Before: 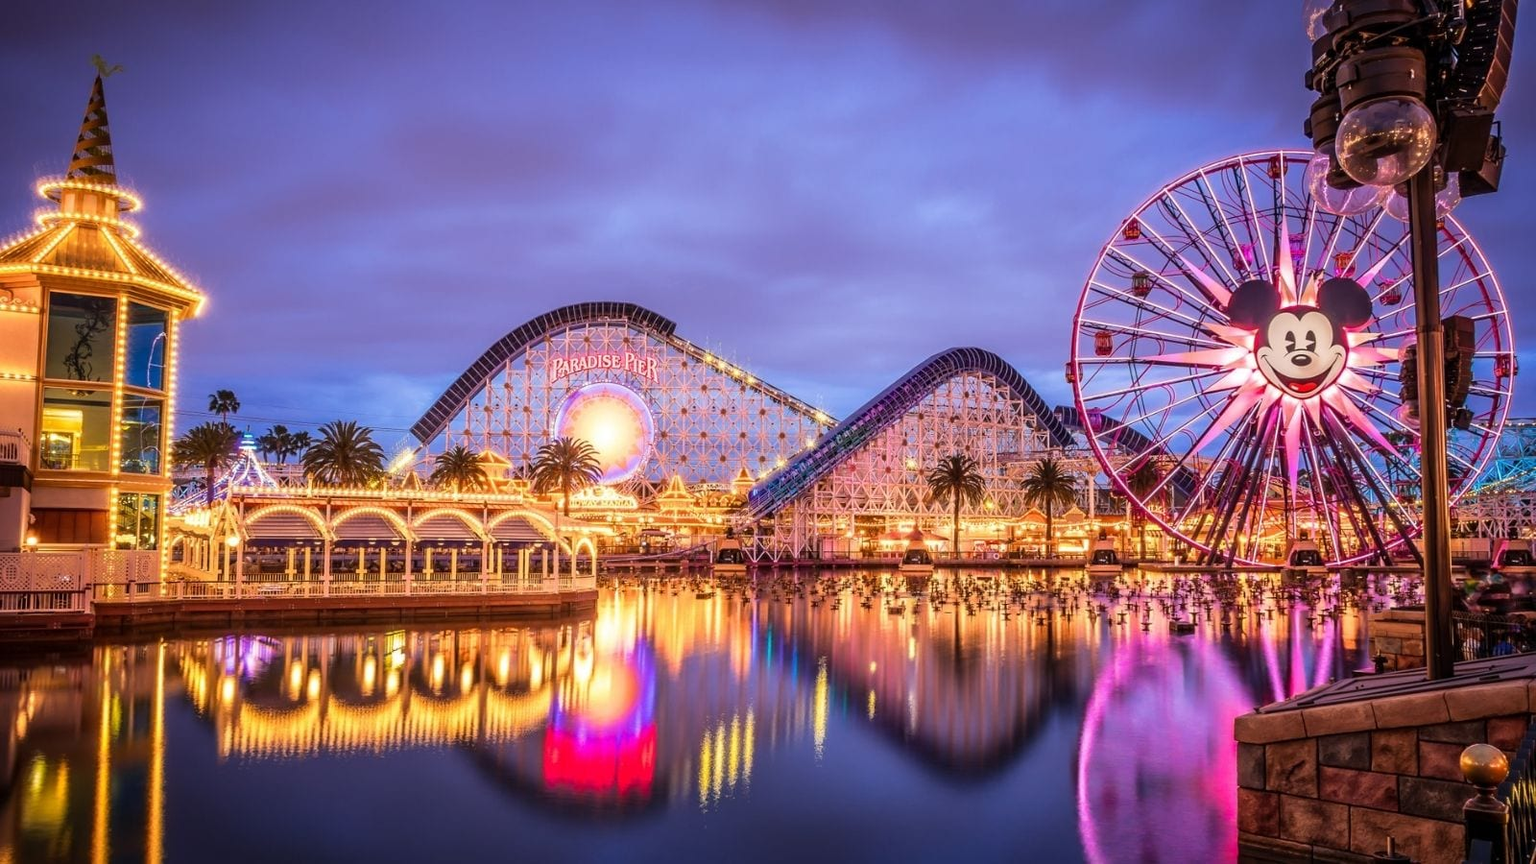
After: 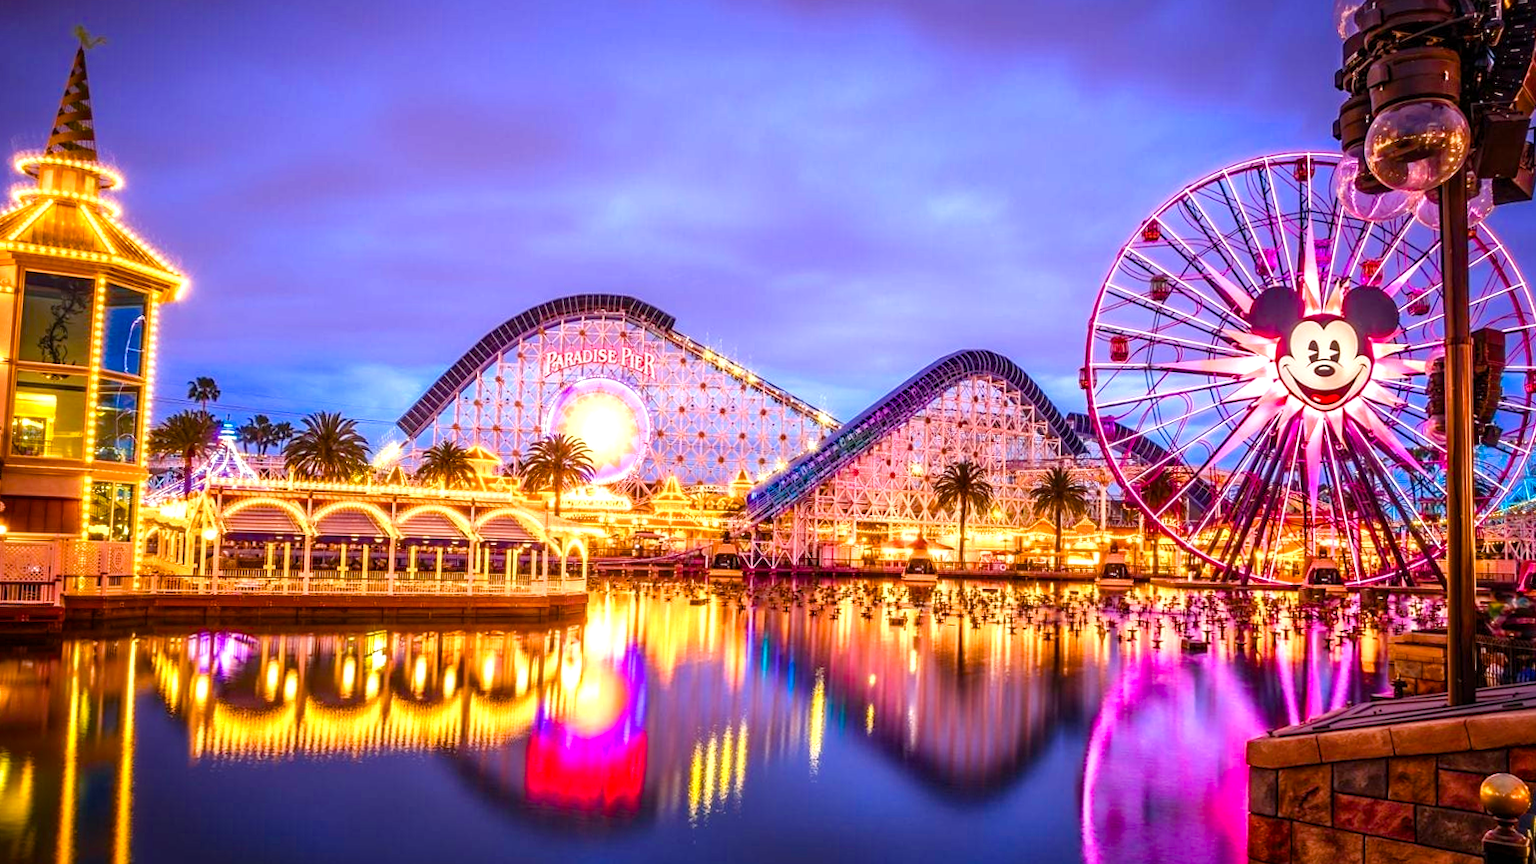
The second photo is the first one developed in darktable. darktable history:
color balance rgb: perceptual saturation grading › global saturation 20%, perceptual saturation grading › highlights -25.637%, perceptual saturation grading › shadows 49.848%, perceptual brilliance grading › global brilliance 18.791%, global vibrance 20%
crop and rotate: angle -1.27°
